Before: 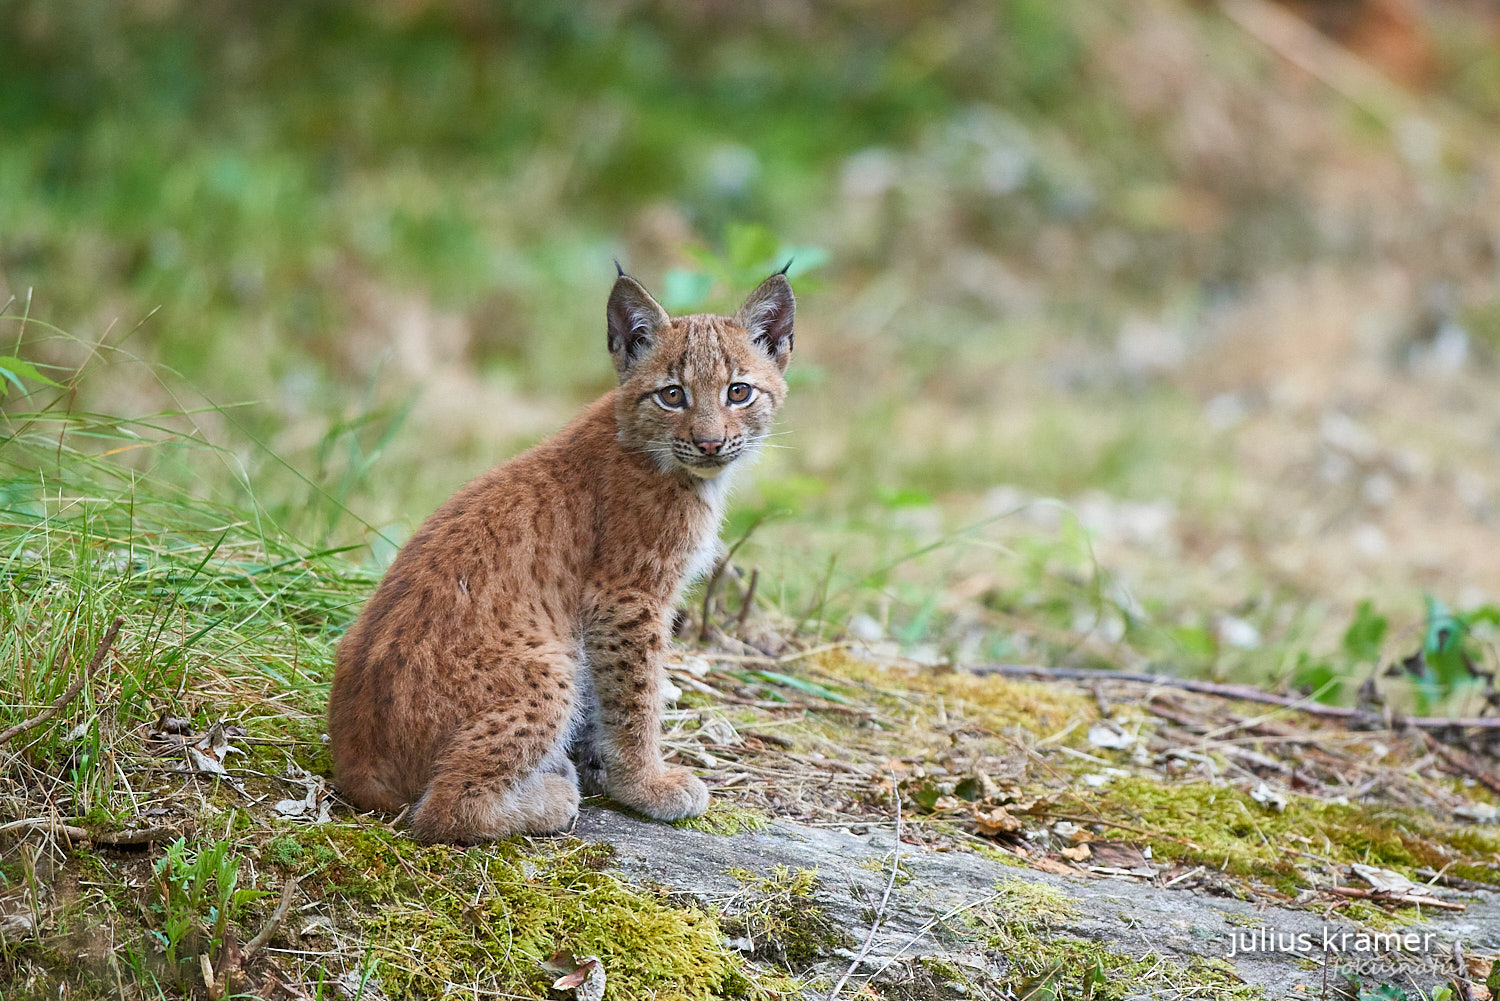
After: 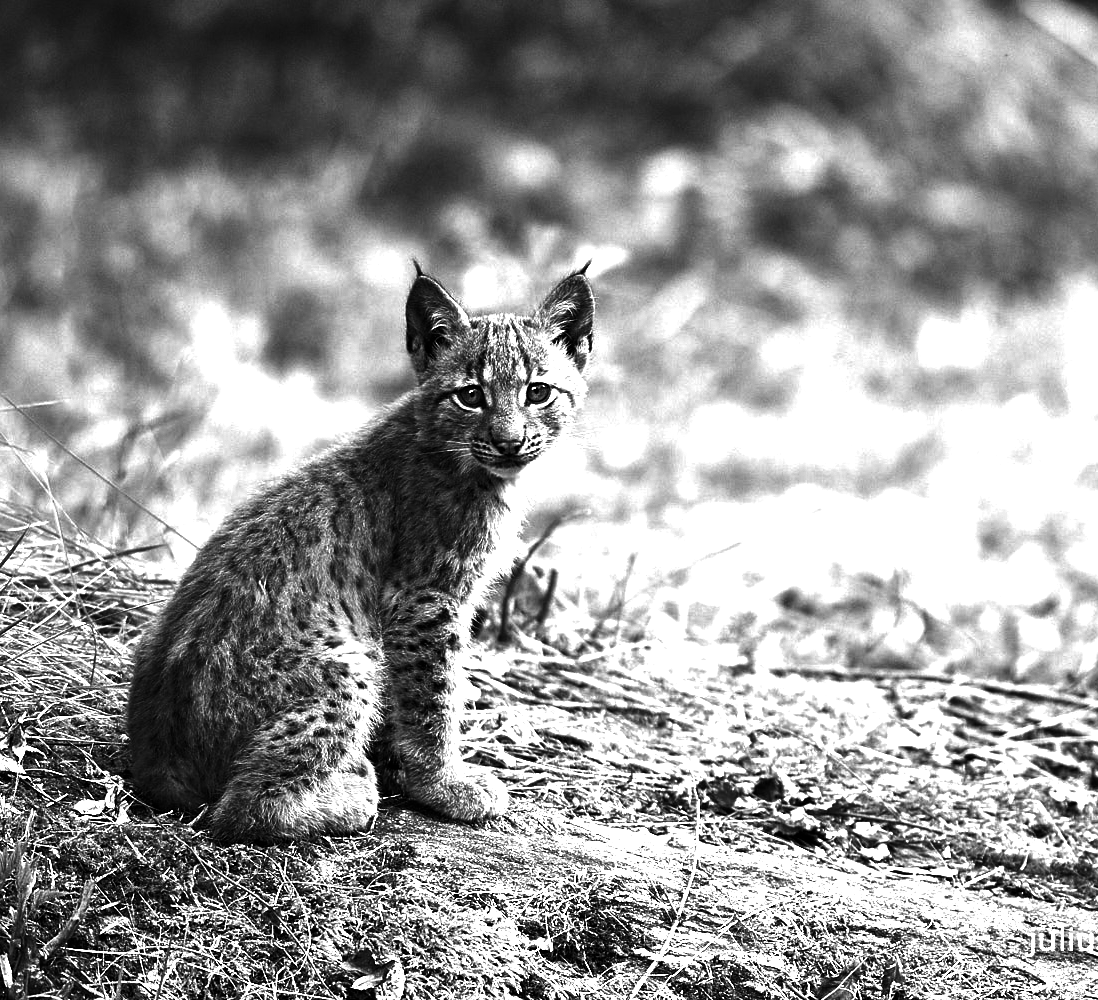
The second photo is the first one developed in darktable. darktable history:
exposure: black level correction 0.001, exposure 1.129 EV, compensate exposure bias true, compensate highlight preservation false
crop: left 13.443%, right 13.31%
white balance: red 1, blue 1
contrast brightness saturation: contrast 0.02, brightness -1, saturation -1
